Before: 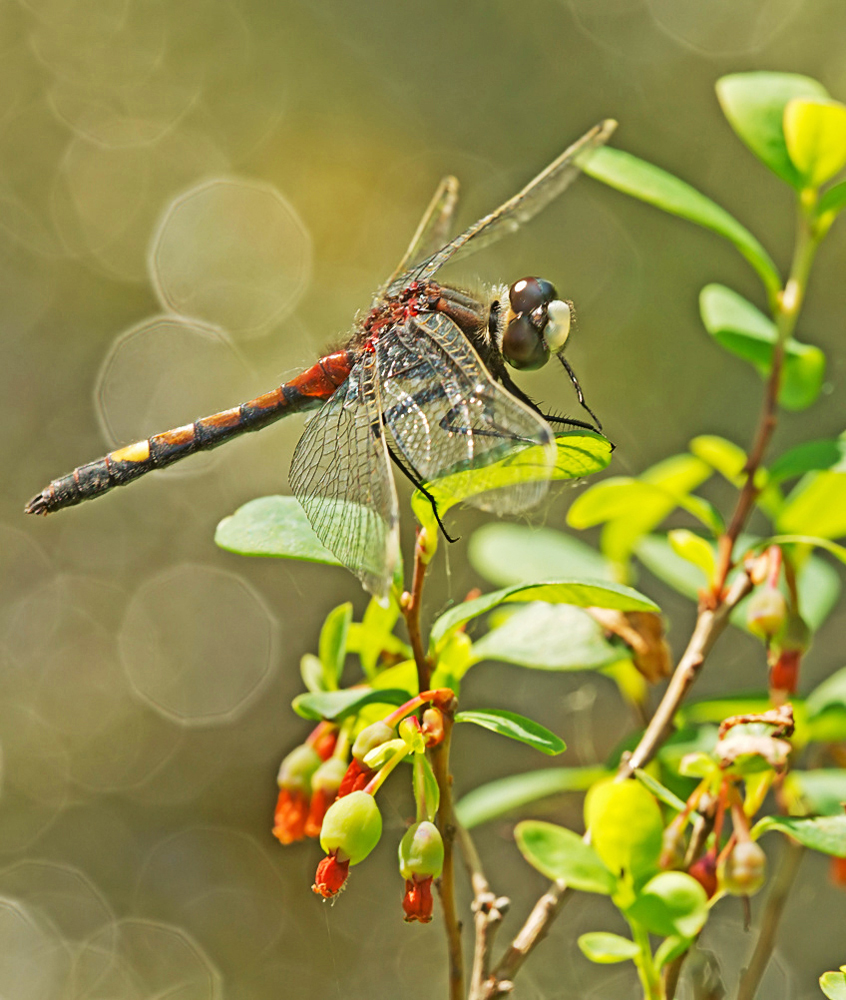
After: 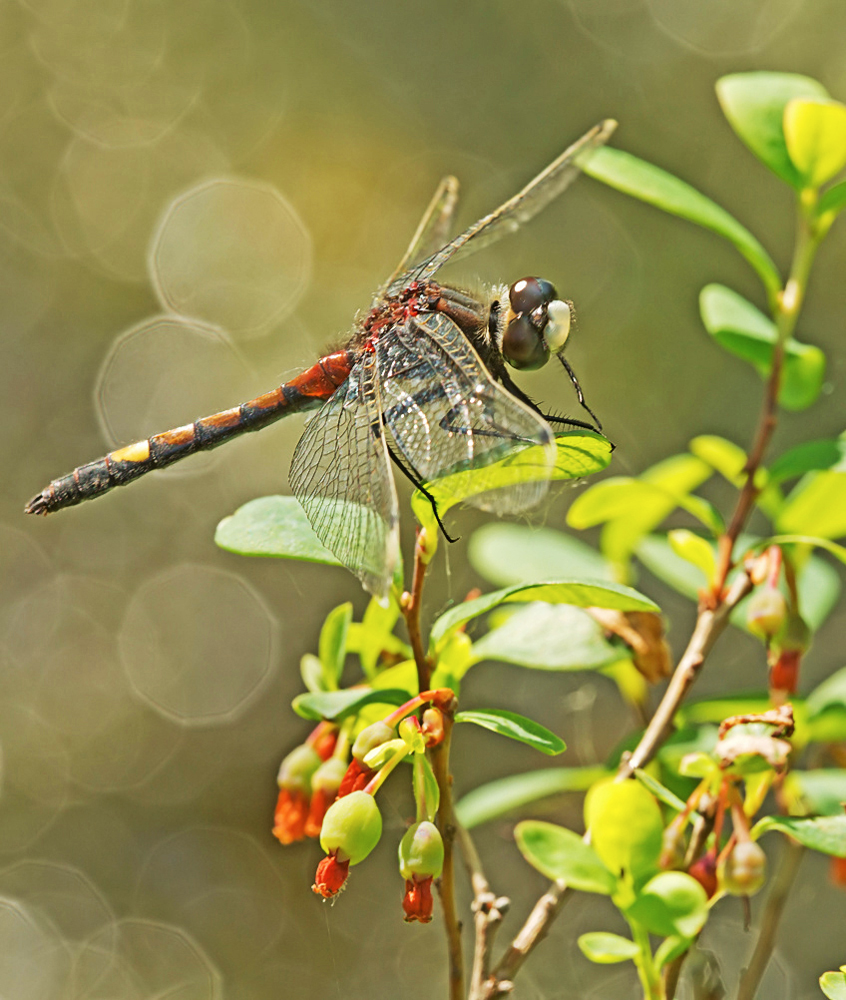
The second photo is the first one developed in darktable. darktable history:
contrast brightness saturation: contrast 0.008, saturation -0.047
